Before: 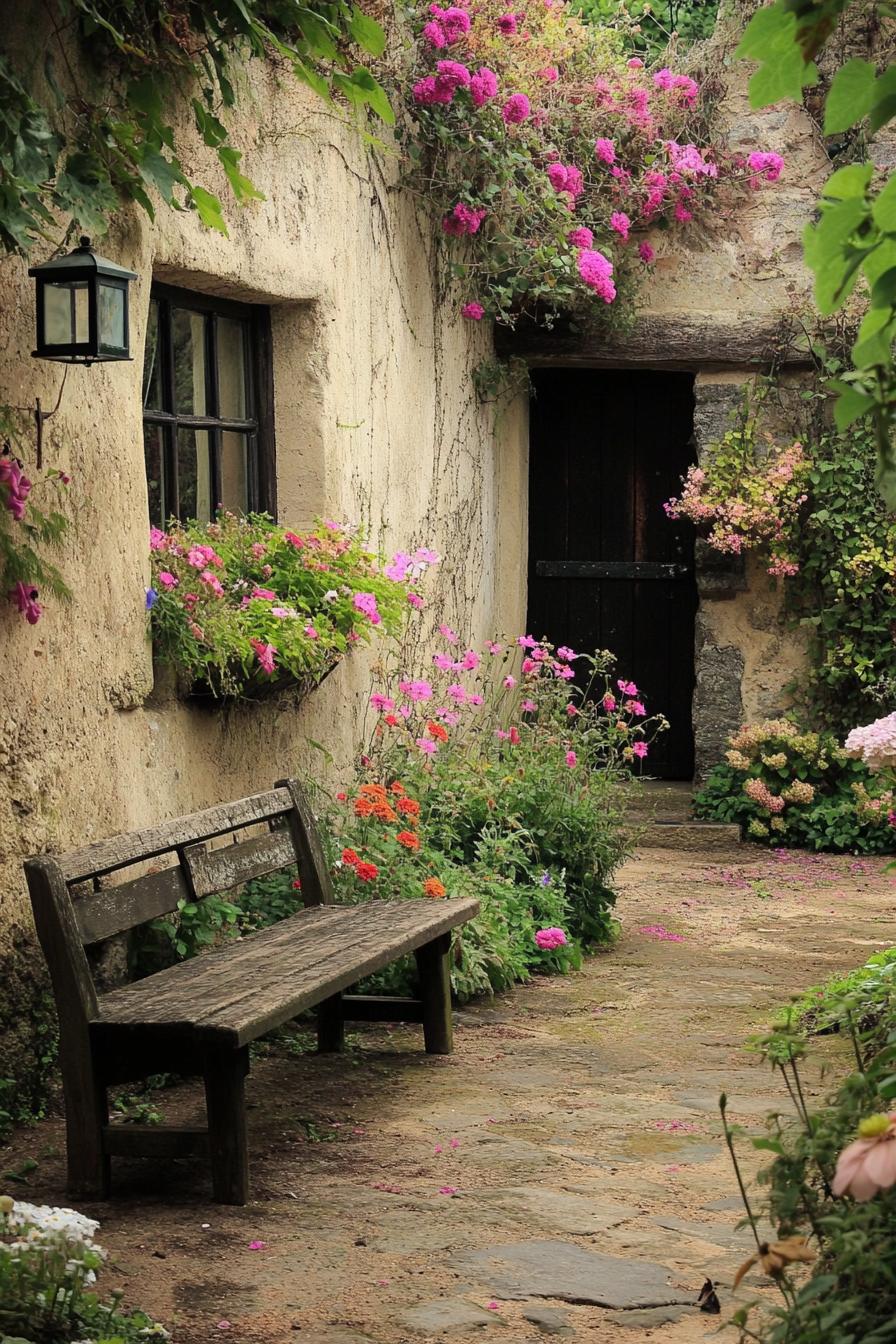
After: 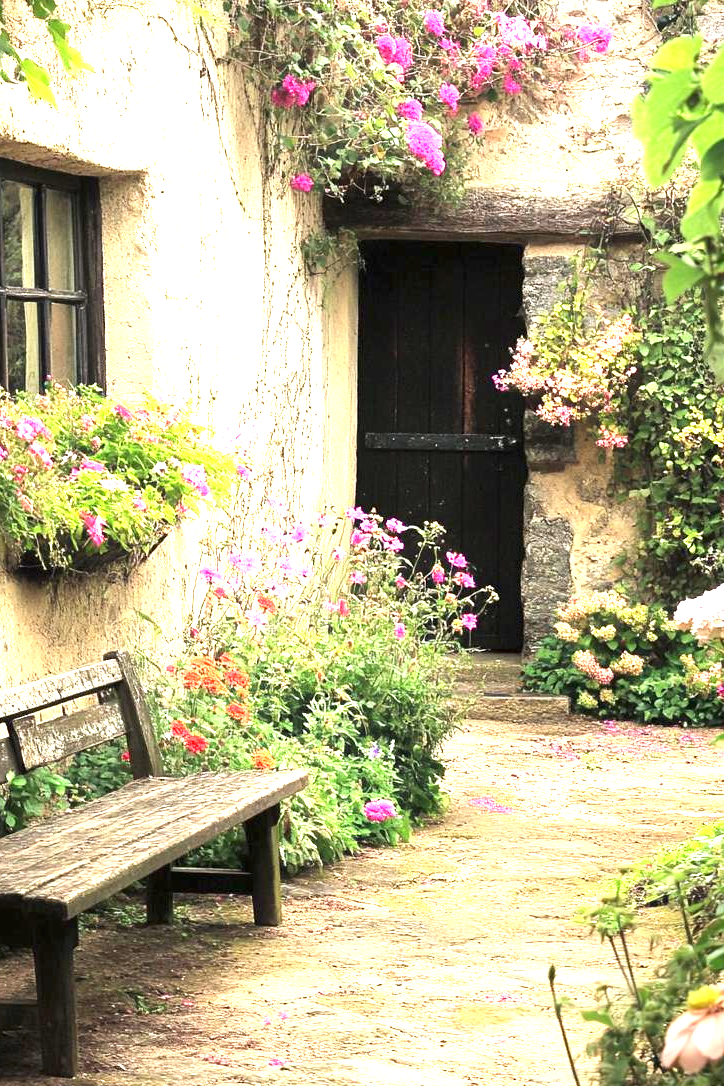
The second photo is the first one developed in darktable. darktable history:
tone equalizer: on, module defaults
exposure: black level correction 0, exposure 1.975 EV, compensate exposure bias true, compensate highlight preservation false
crop: left 19.159%, top 9.58%, bottom 9.58%
